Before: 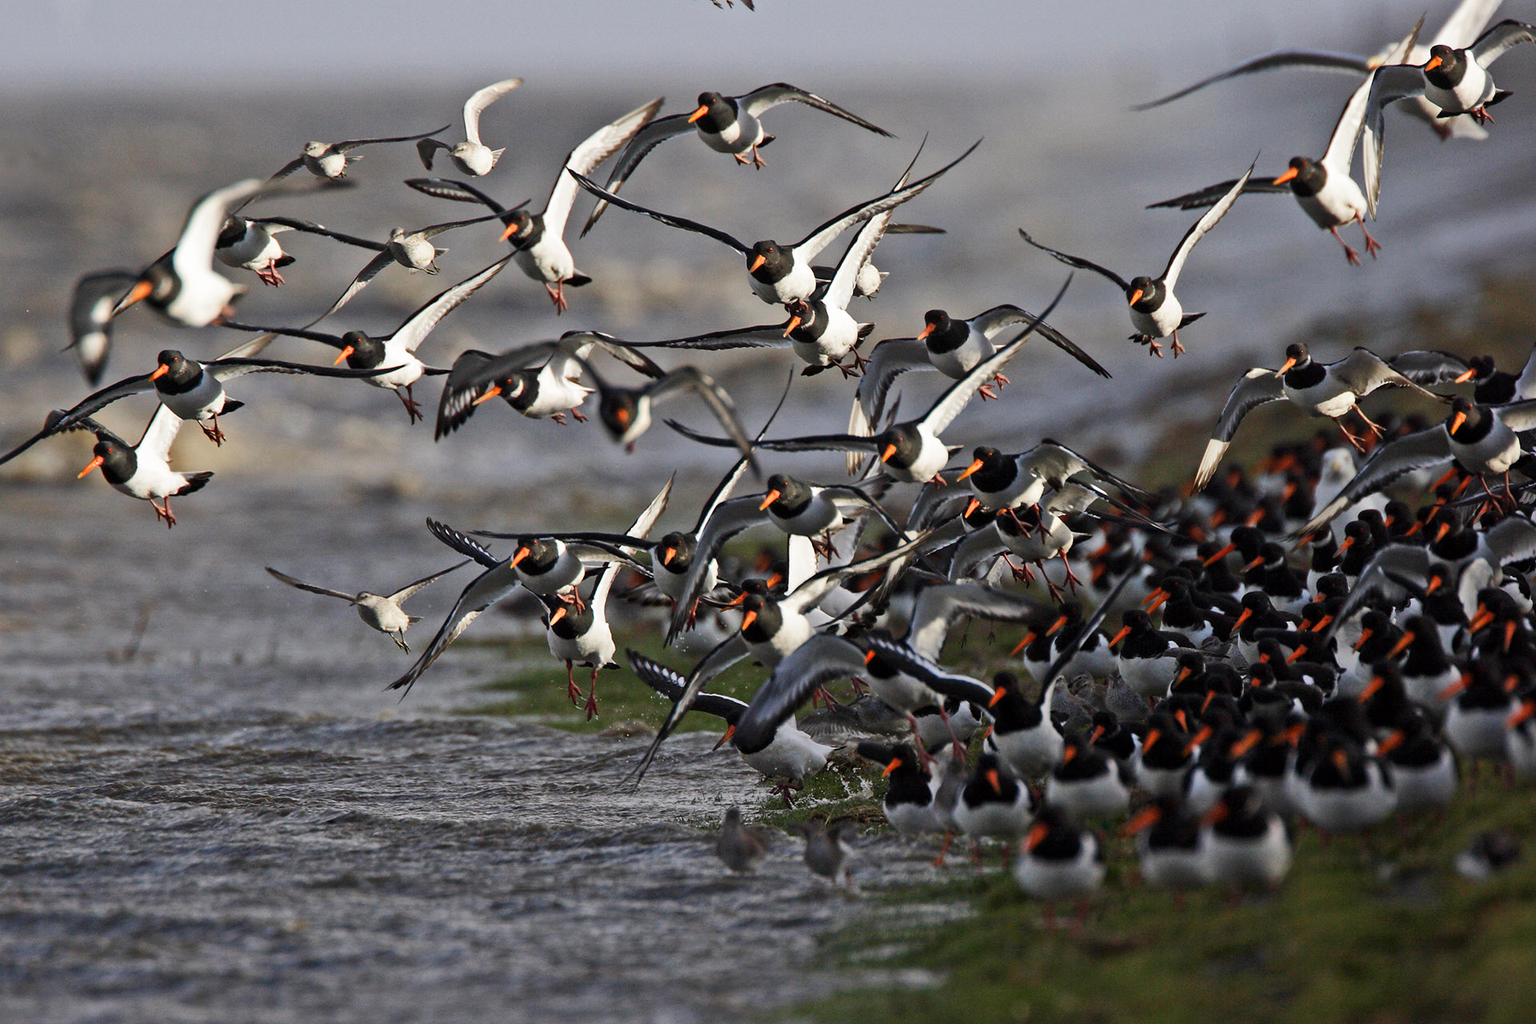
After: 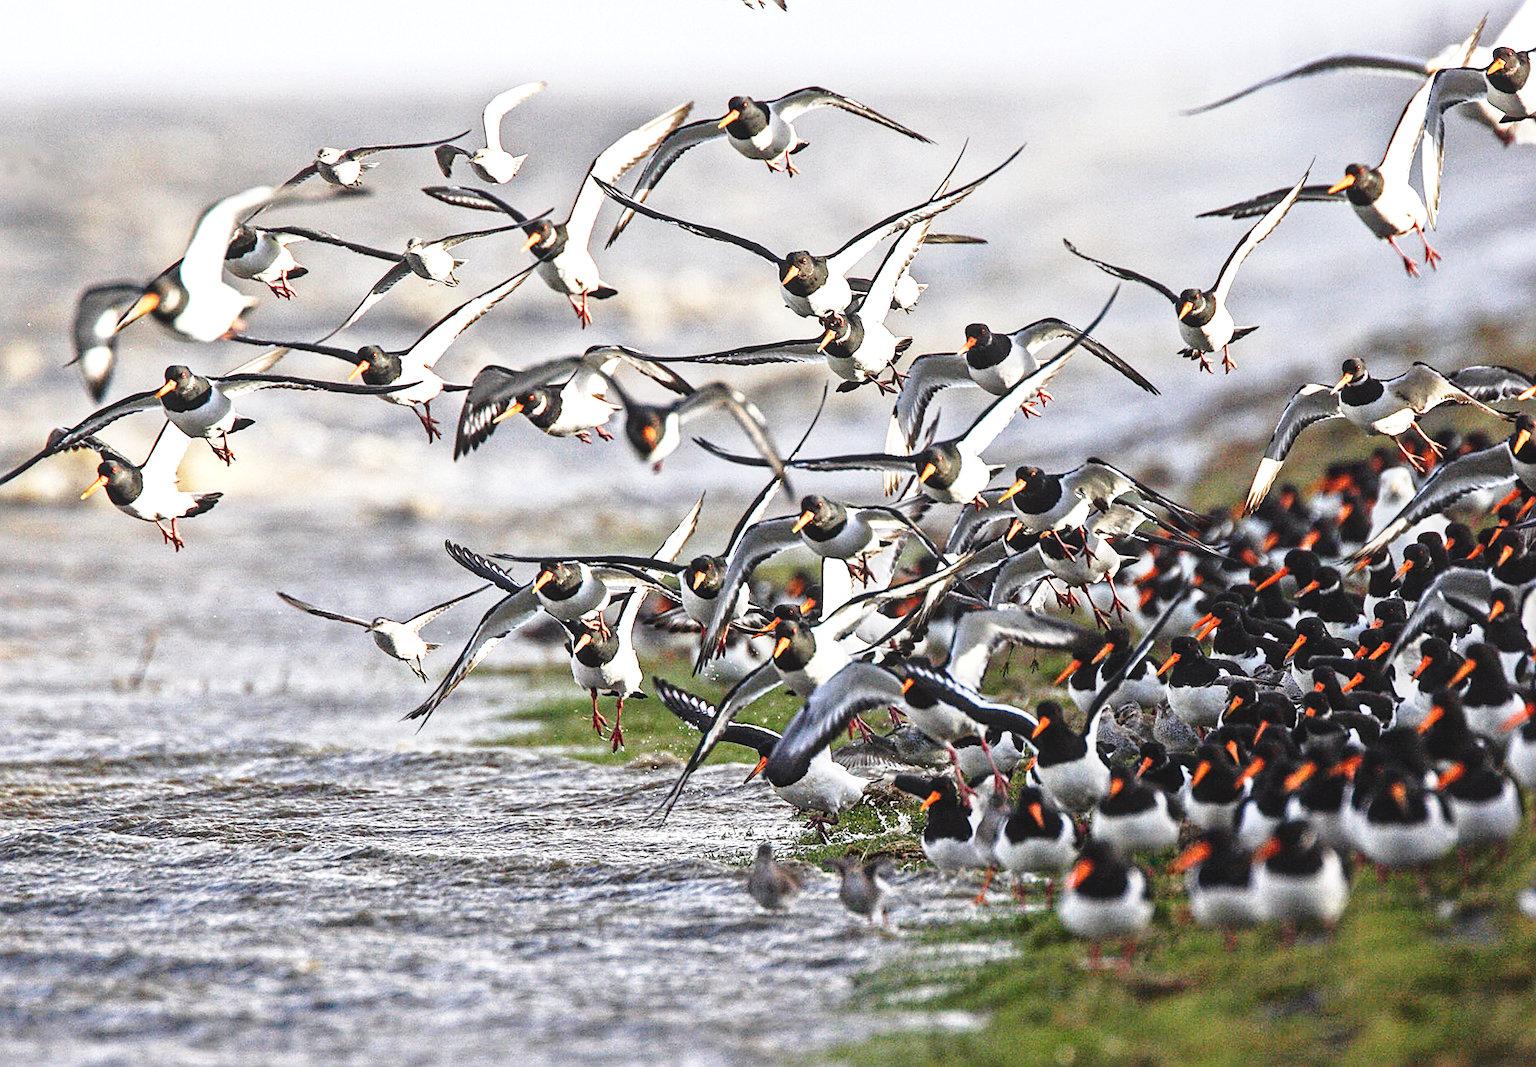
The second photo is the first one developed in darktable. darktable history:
exposure: black level correction -0.005, exposure 1 EV, compensate highlight preservation false
sharpen: on, module defaults
crop: right 4.126%, bottom 0.031%
base curve: curves: ch0 [(0, 0) (0.028, 0.03) (0.121, 0.232) (0.46, 0.748) (0.859, 0.968) (1, 1)], preserve colors none
local contrast: on, module defaults
